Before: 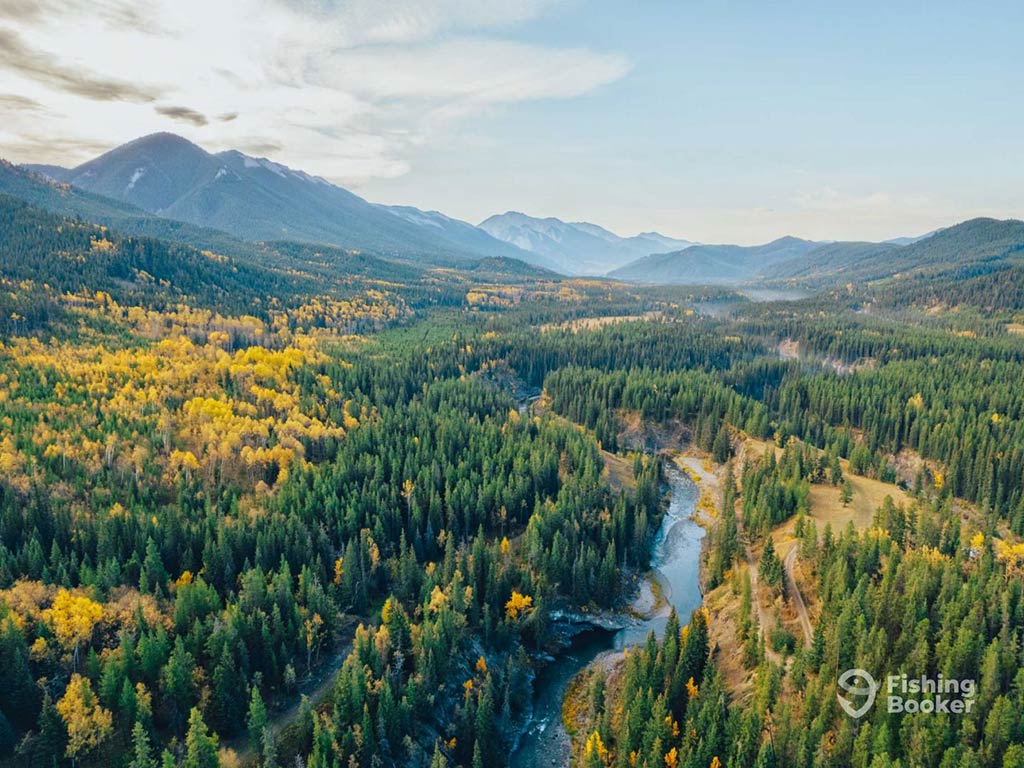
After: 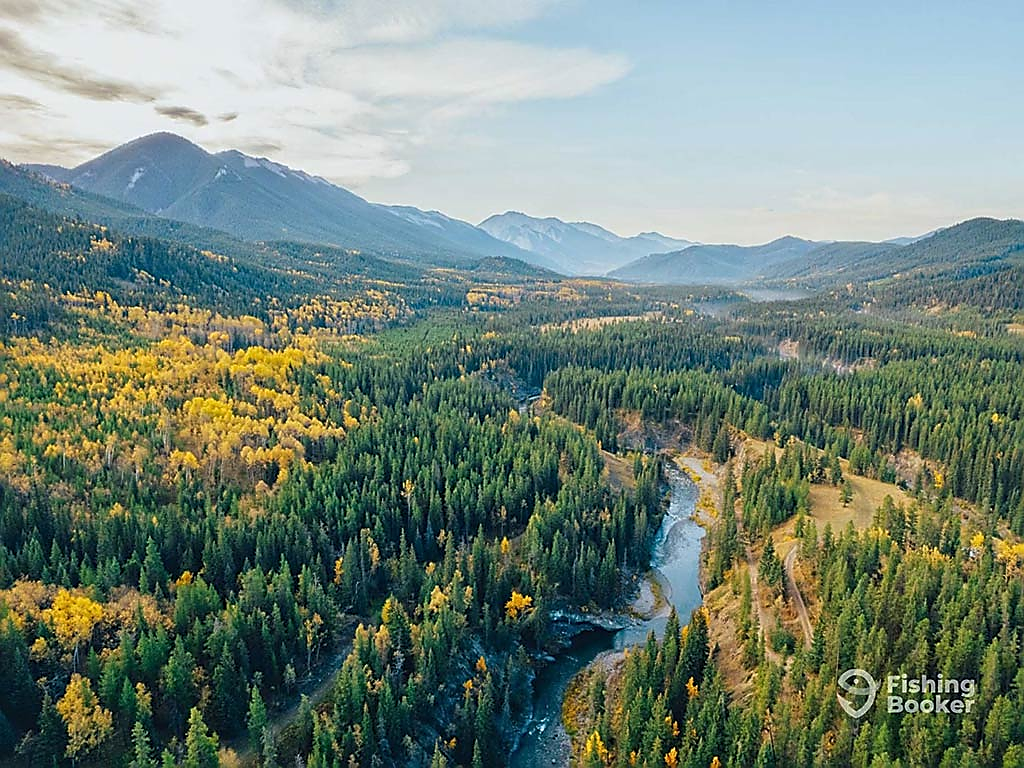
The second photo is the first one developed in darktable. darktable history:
sharpen: radius 1.39, amount 1.241, threshold 0.823
exposure: compensate exposure bias true, compensate highlight preservation false
